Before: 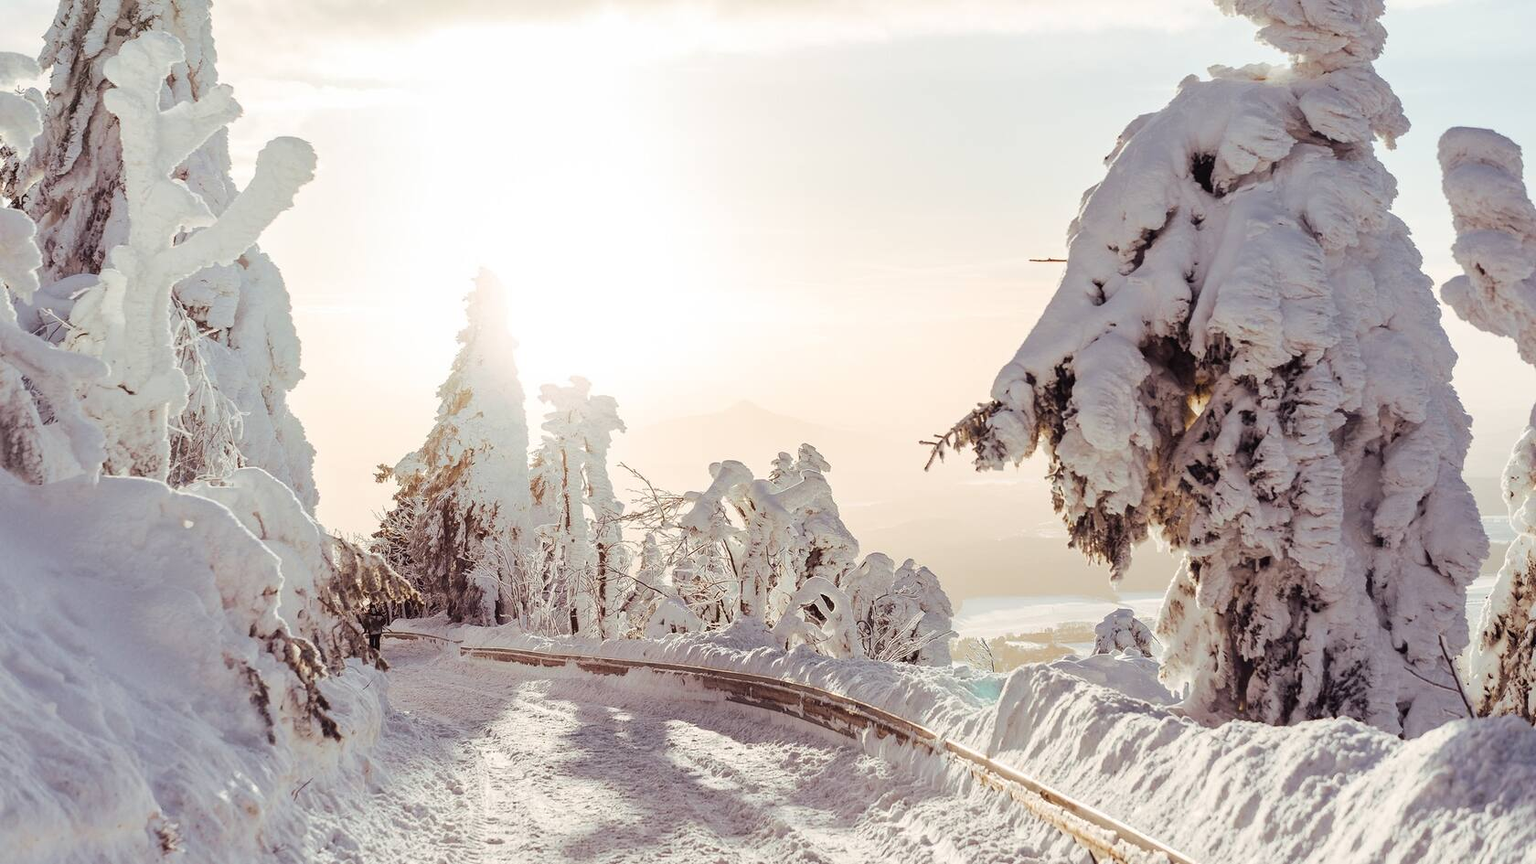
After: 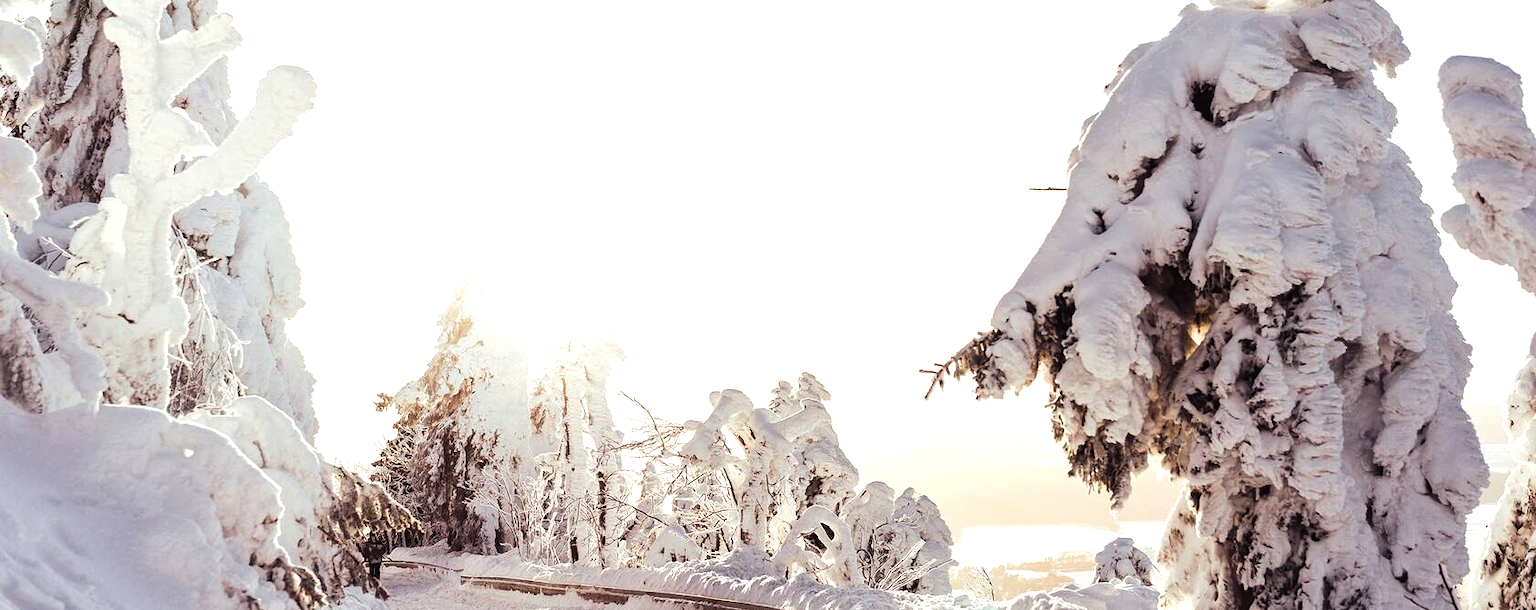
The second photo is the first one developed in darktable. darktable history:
tone equalizer: -8 EV -0.75 EV, -7 EV -0.7 EV, -6 EV -0.6 EV, -5 EV -0.4 EV, -3 EV 0.4 EV, -2 EV 0.6 EV, -1 EV 0.7 EV, +0 EV 0.75 EV, edges refinement/feathering 500, mask exposure compensation -1.57 EV, preserve details no
crop and rotate: top 8.293%, bottom 20.996%
